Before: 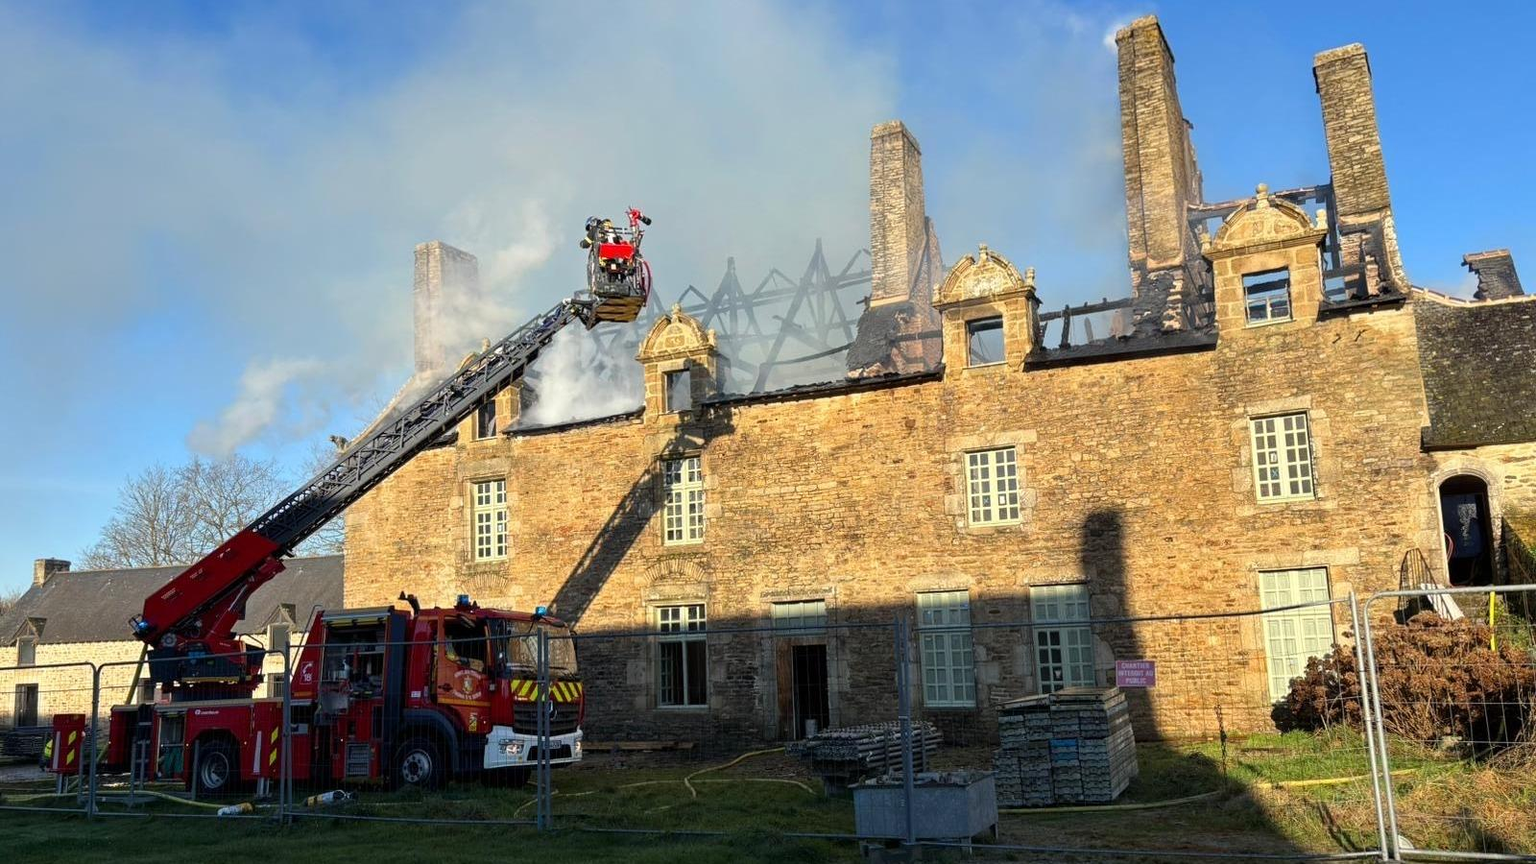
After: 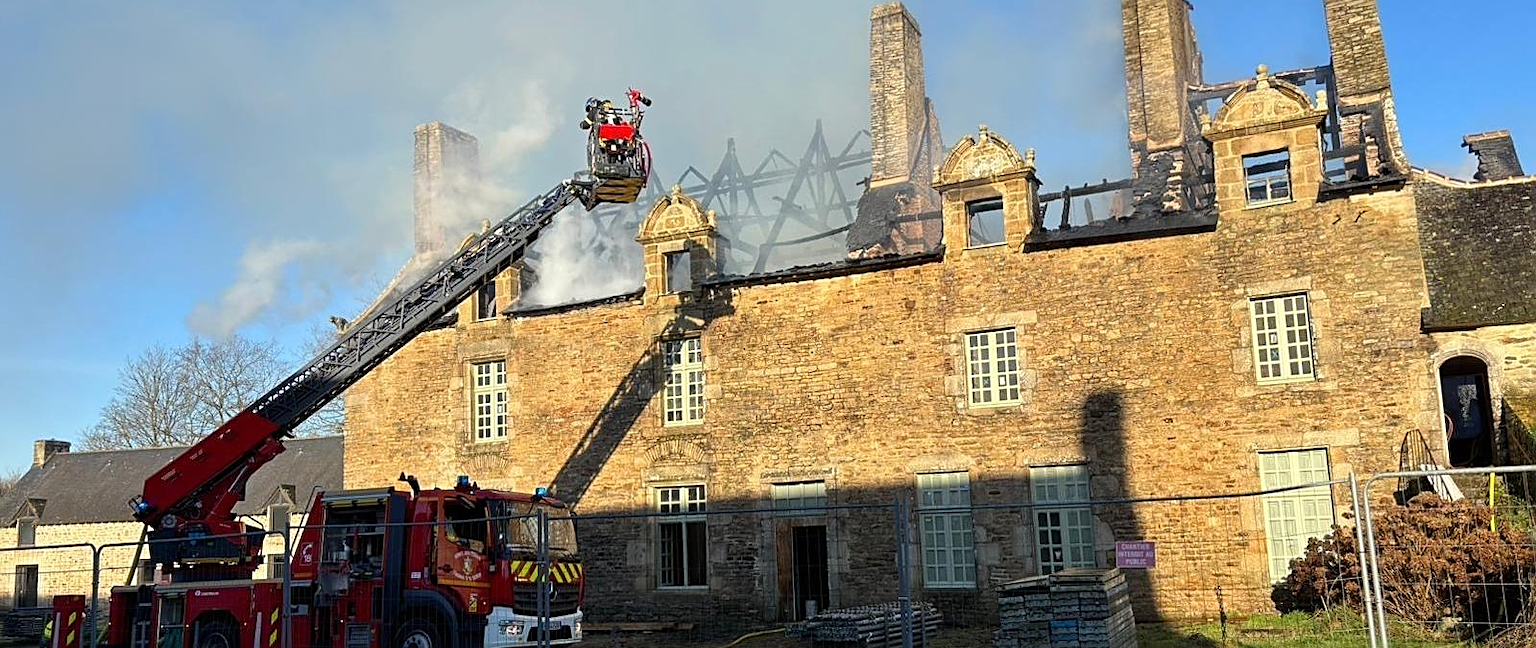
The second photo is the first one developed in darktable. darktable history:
crop: top 13.861%, bottom 11.074%
sharpen: on, module defaults
